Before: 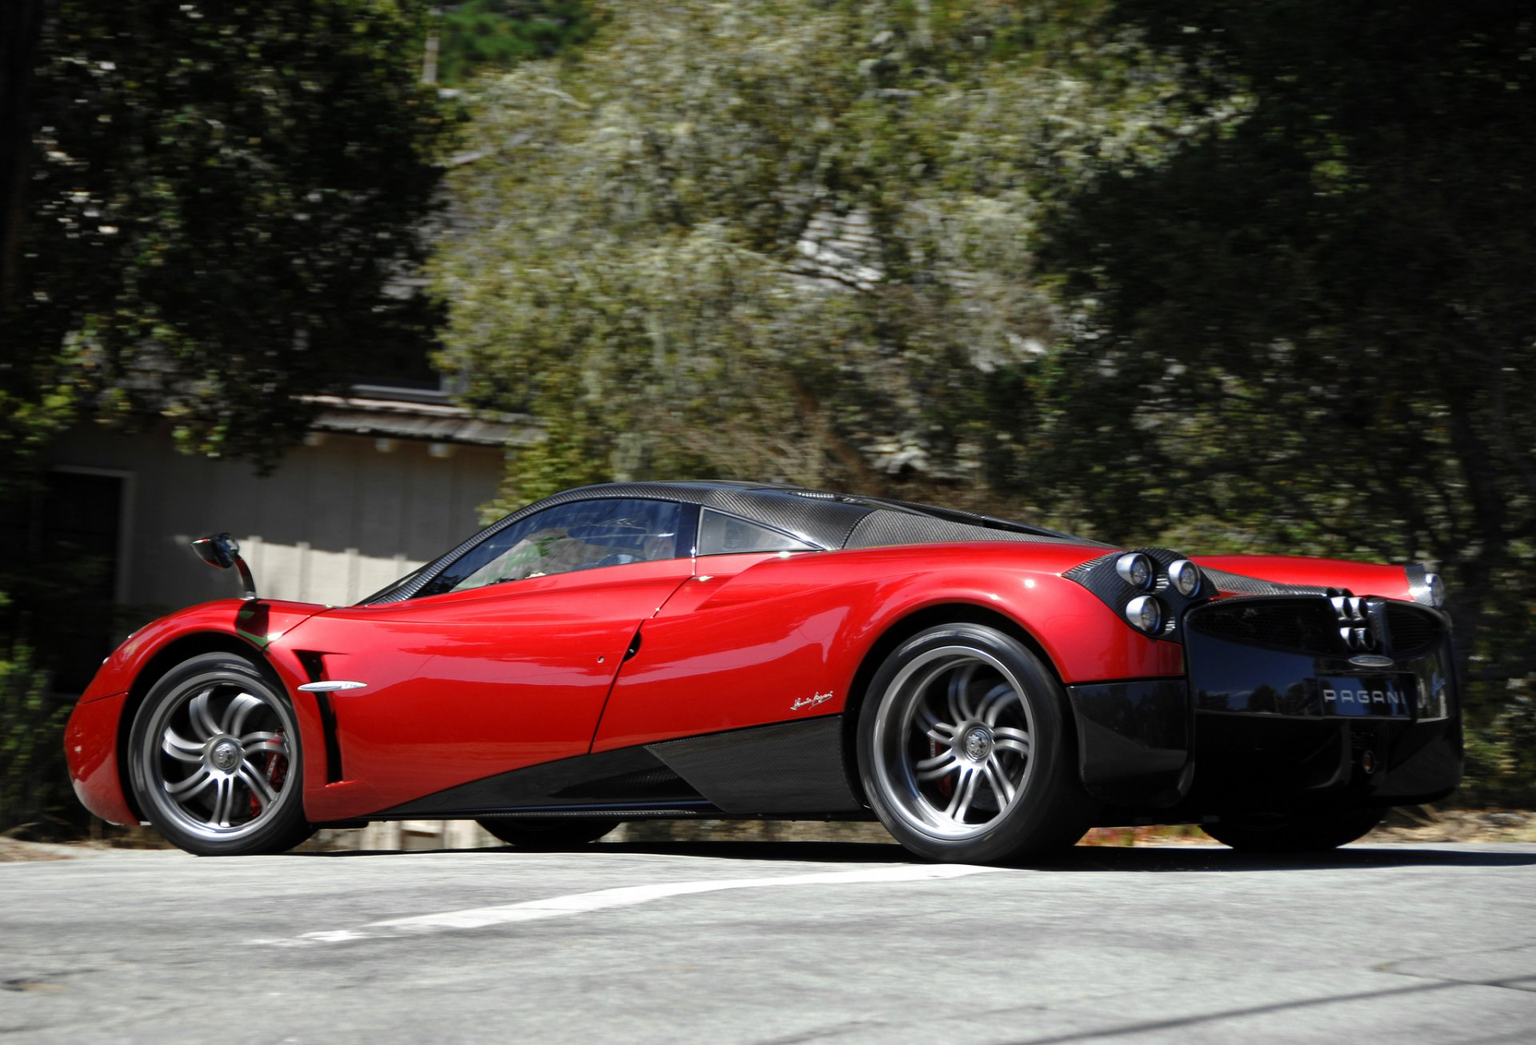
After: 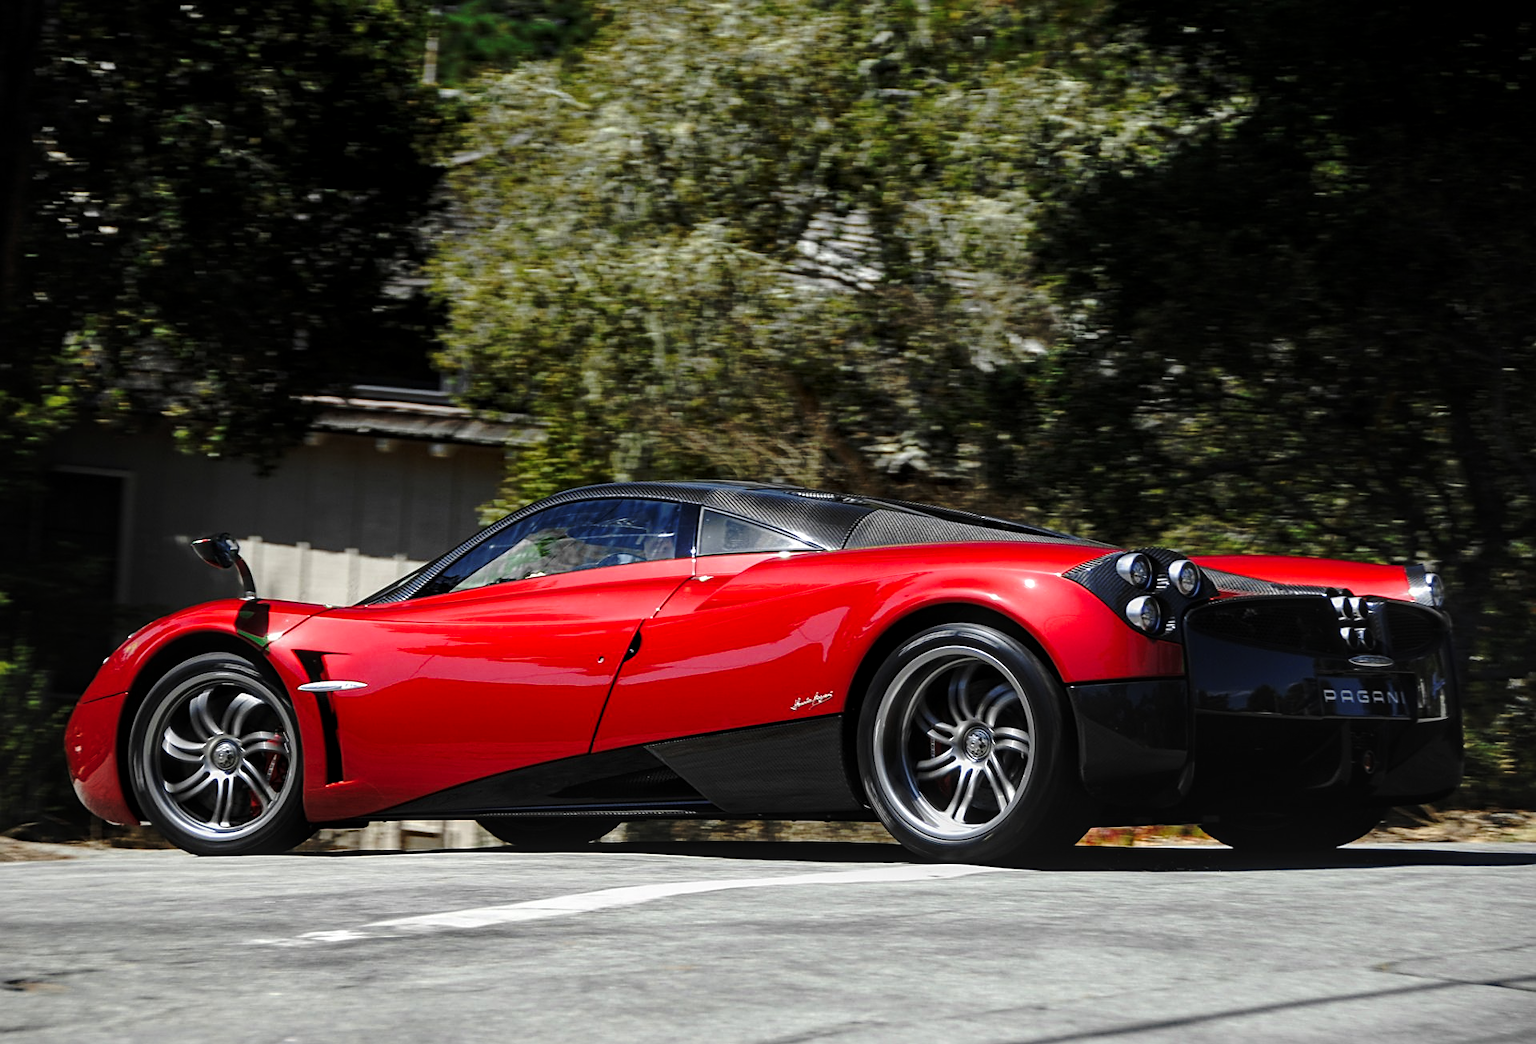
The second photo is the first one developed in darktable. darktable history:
base curve: curves: ch0 [(0, 0) (0.073, 0.04) (0.157, 0.139) (0.492, 0.492) (0.758, 0.758) (1, 1)], preserve colors none
sharpen: on, module defaults
local contrast: on, module defaults
